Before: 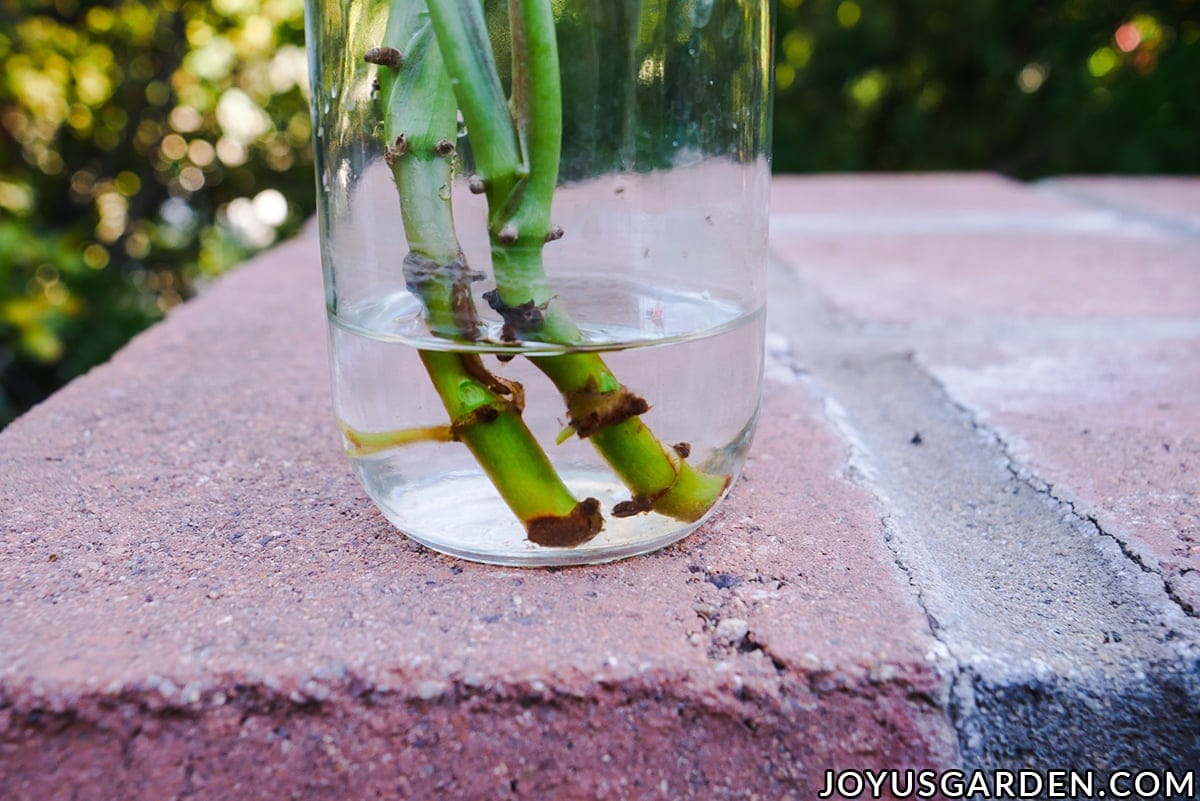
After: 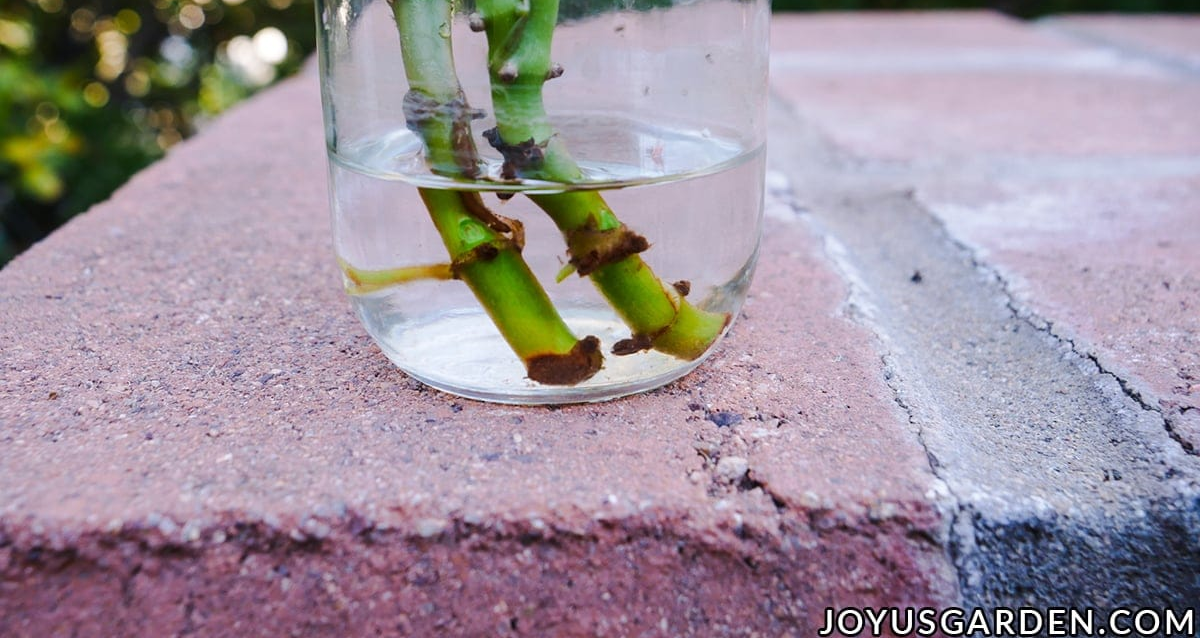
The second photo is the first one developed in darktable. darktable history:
crop and rotate: top 20.324%
